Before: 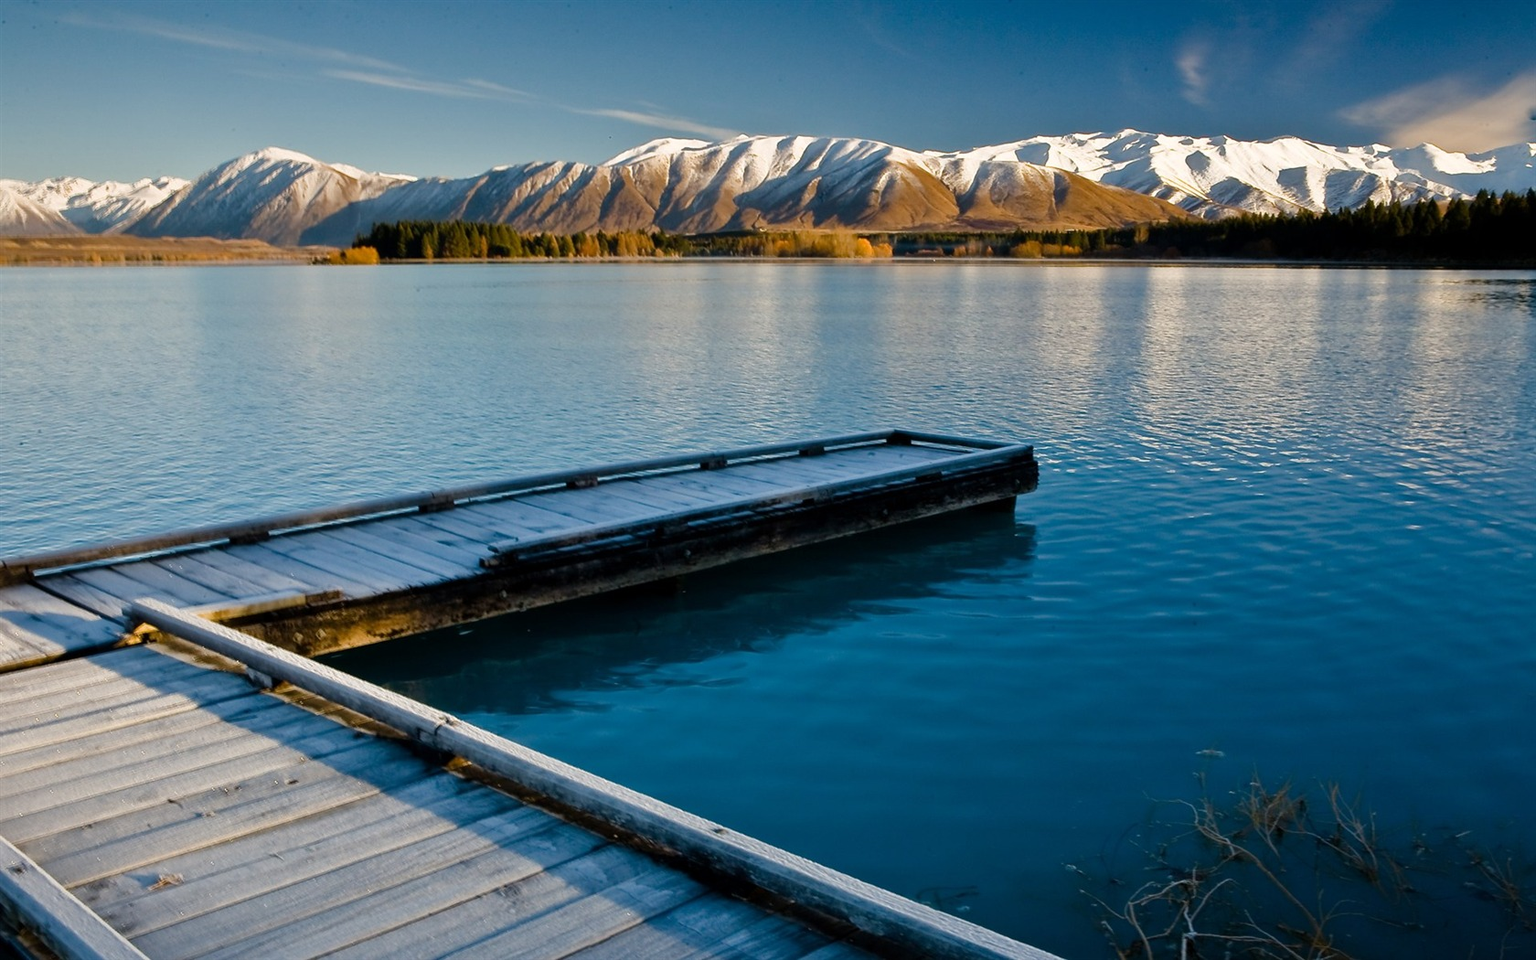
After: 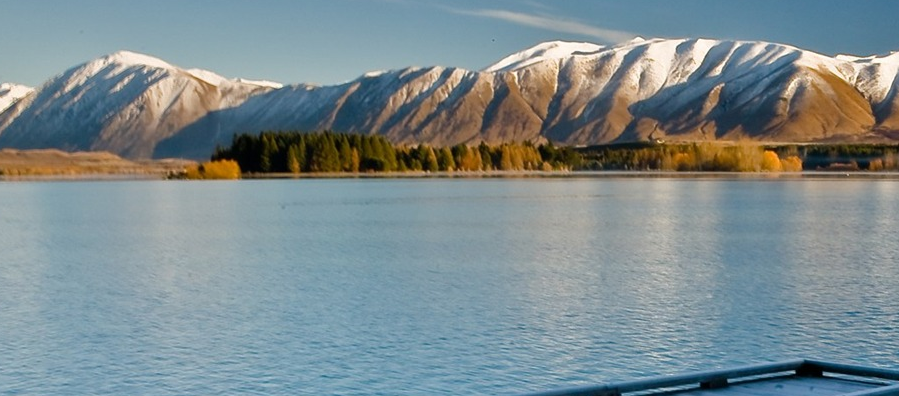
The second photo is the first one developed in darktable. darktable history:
crop: left 10.381%, top 10.525%, right 36.107%, bottom 51.746%
